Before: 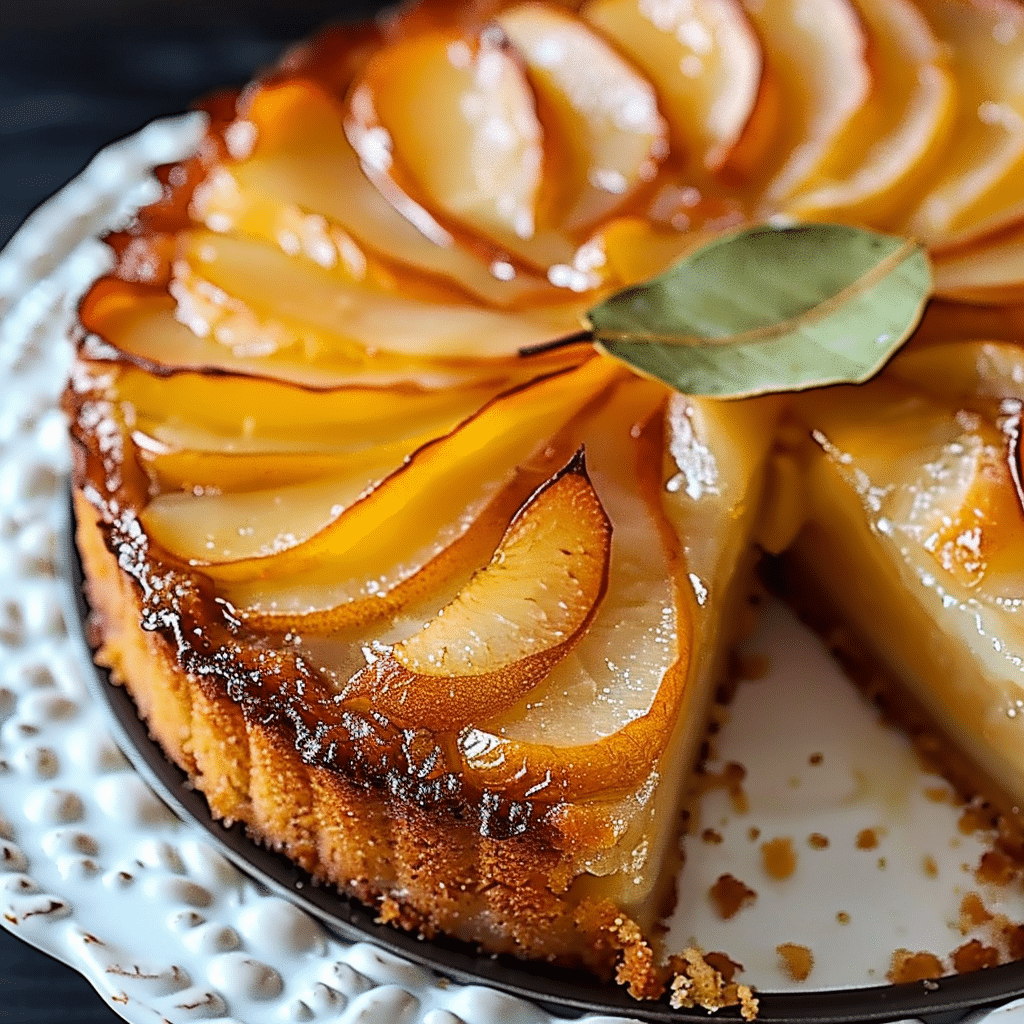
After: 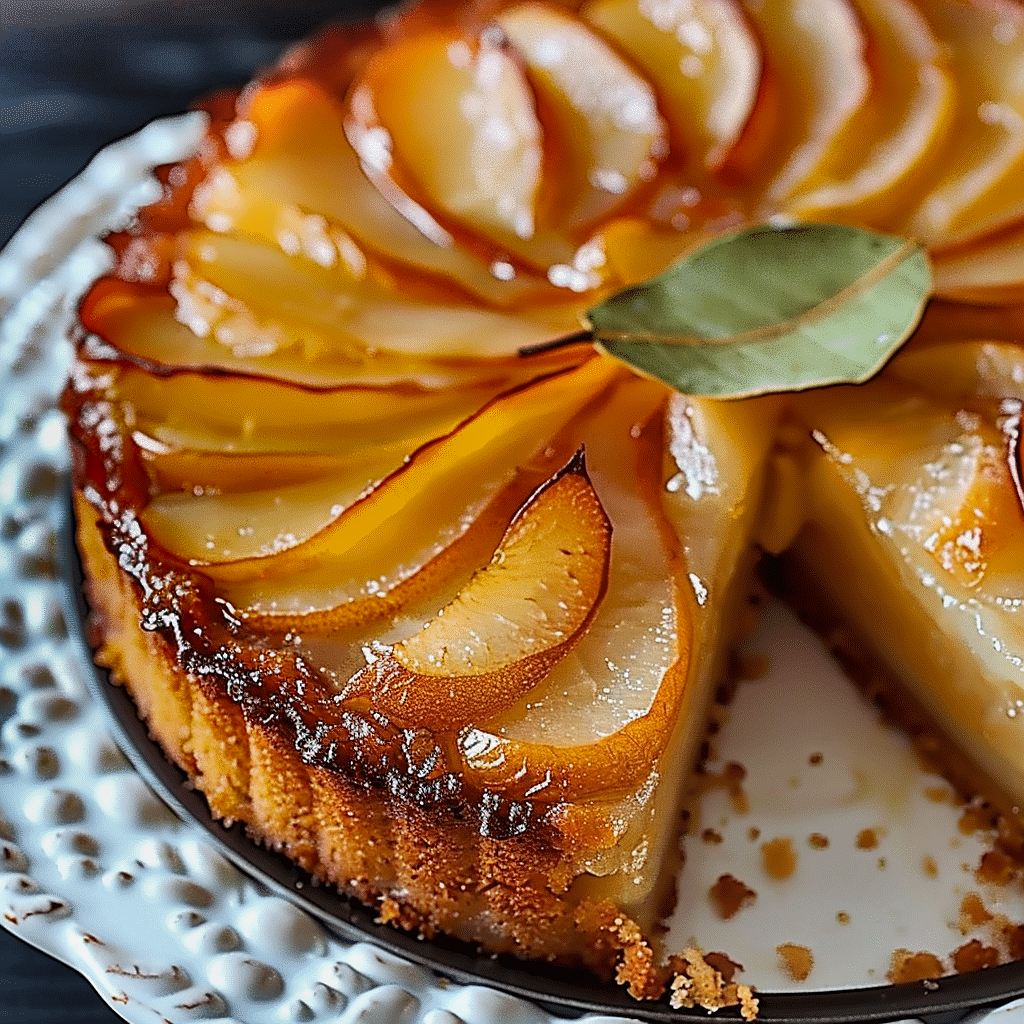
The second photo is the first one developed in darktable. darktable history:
sharpen: radius 1.272, amount 0.305, threshold 0
shadows and highlights: radius 123.98, shadows 100, white point adjustment -3, highlights -100, highlights color adjustment 89.84%, soften with gaussian
